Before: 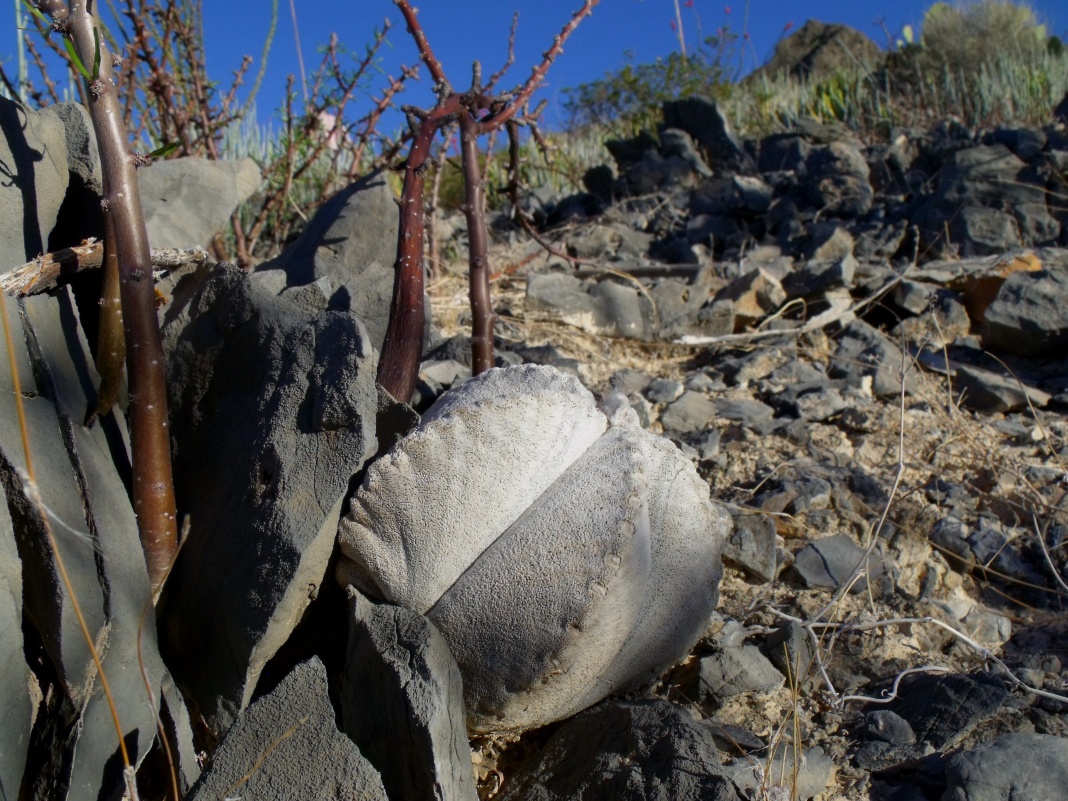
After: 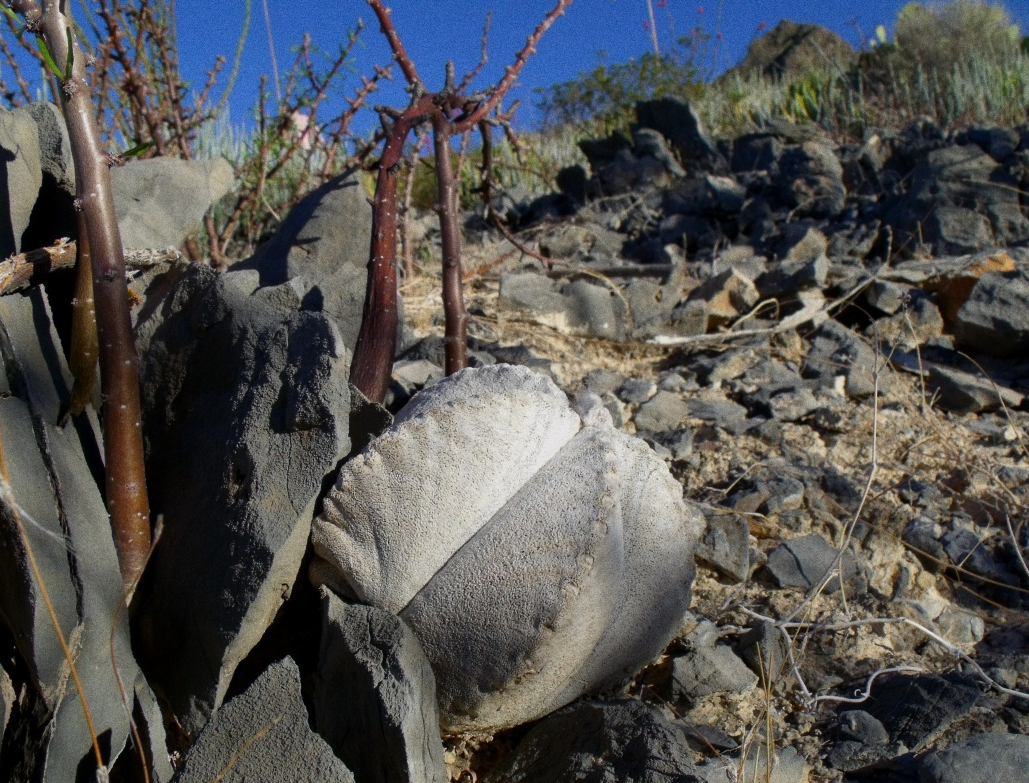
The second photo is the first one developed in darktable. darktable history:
grain: coarseness 0.09 ISO
crop and rotate: left 2.536%, right 1.107%, bottom 2.246%
